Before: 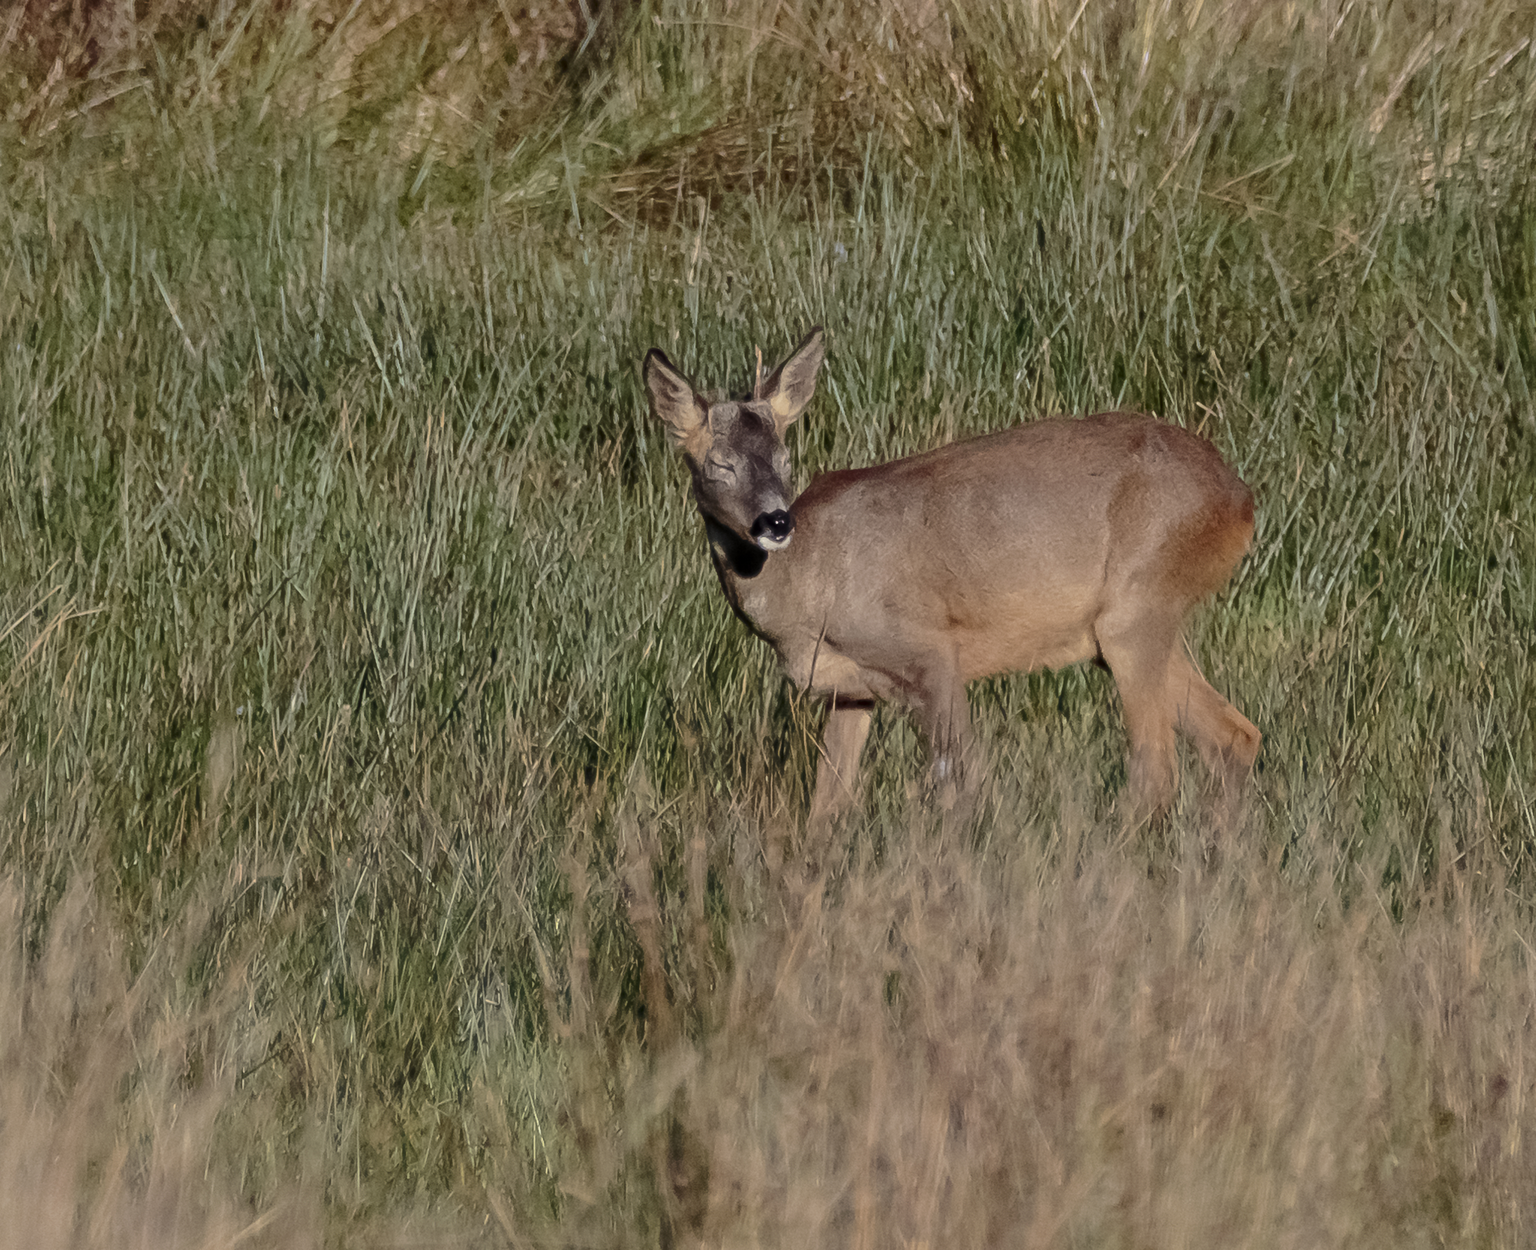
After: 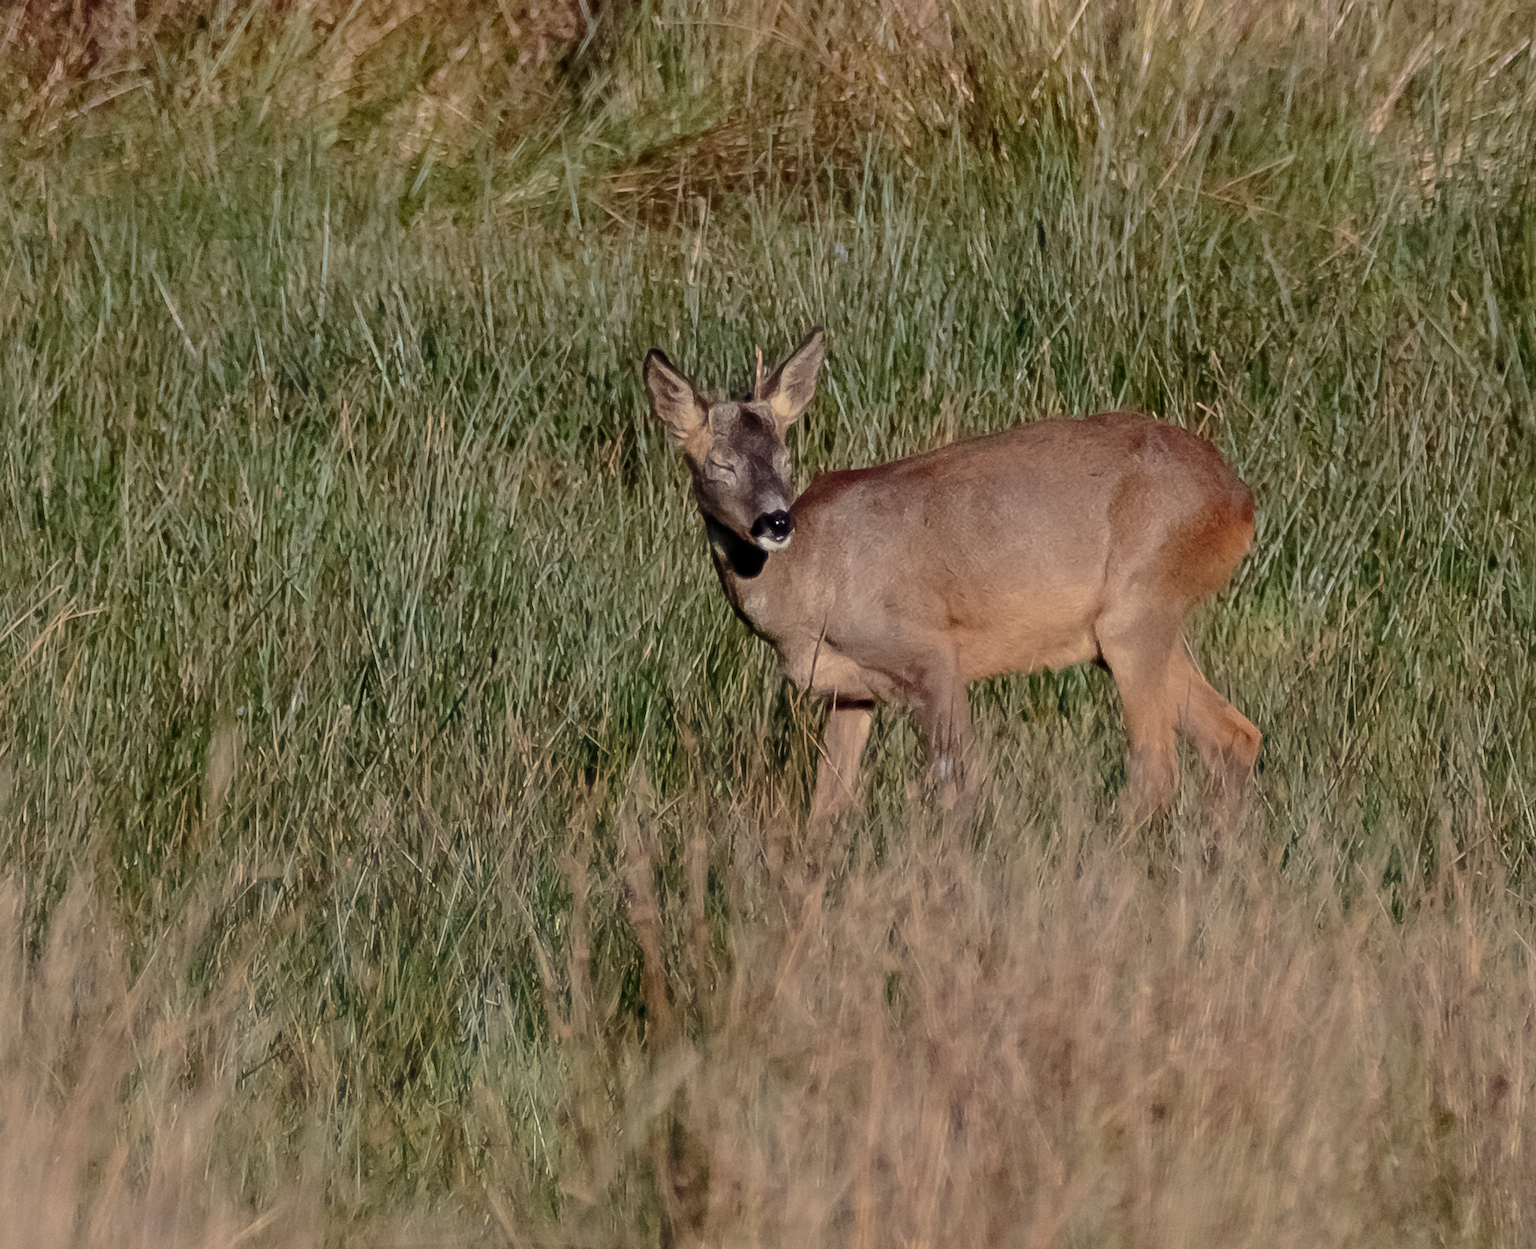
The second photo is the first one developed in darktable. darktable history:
exposure: exposure -0.041 EV, compensate exposure bias true, compensate highlight preservation false
